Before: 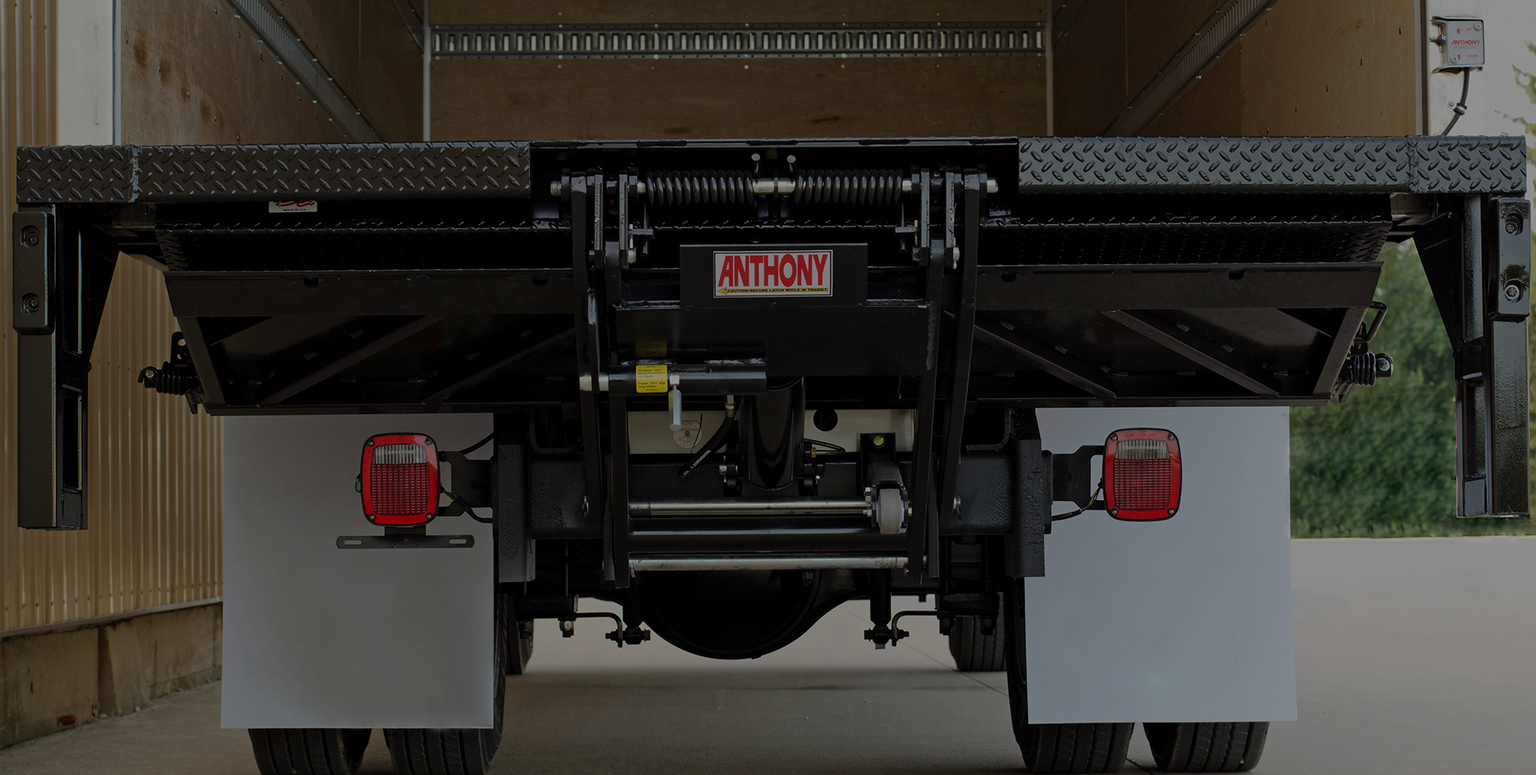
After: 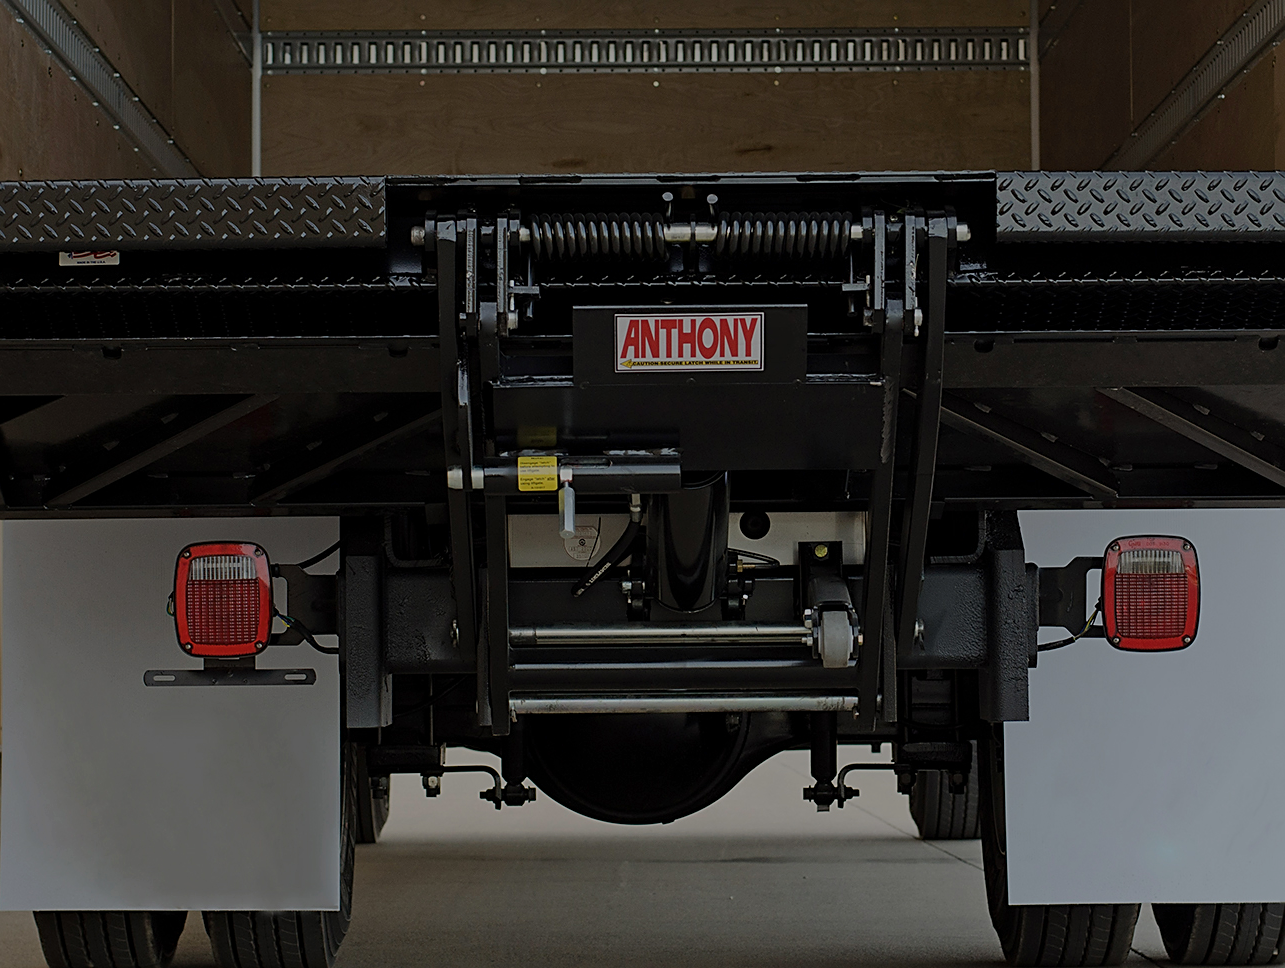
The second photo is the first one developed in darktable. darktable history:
sharpen: on, module defaults
color balance rgb: perceptual saturation grading › global saturation 0.536%, perceptual brilliance grading › mid-tones 9.237%, perceptual brilliance grading › shadows 15.708%
contrast brightness saturation: saturation -0.103
crop and rotate: left 14.453%, right 18.59%
